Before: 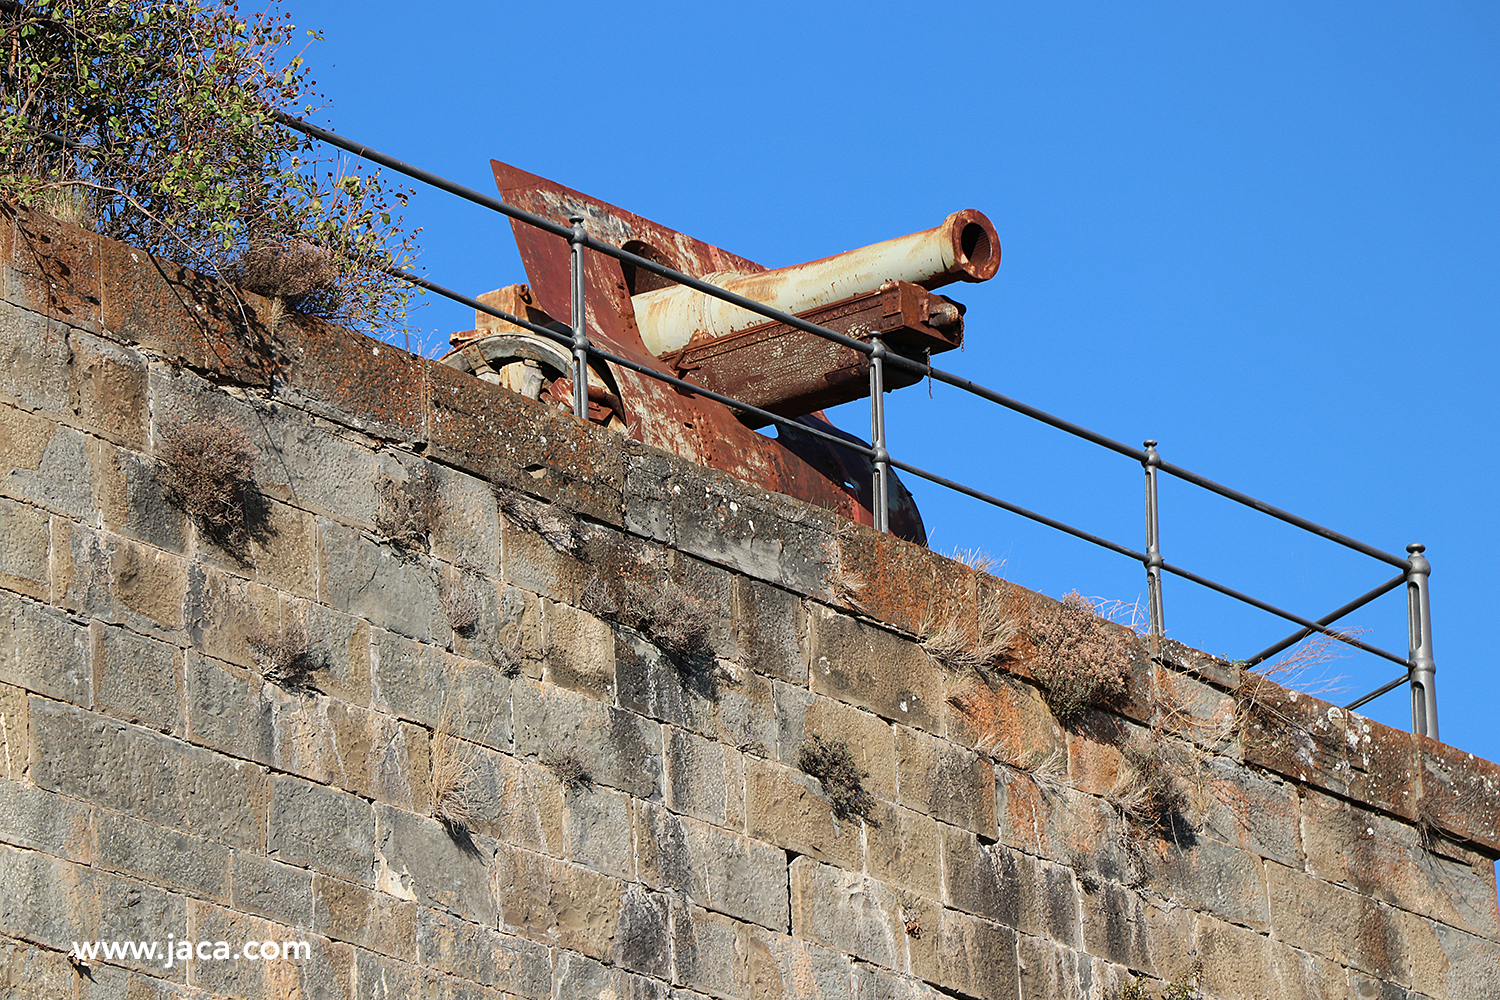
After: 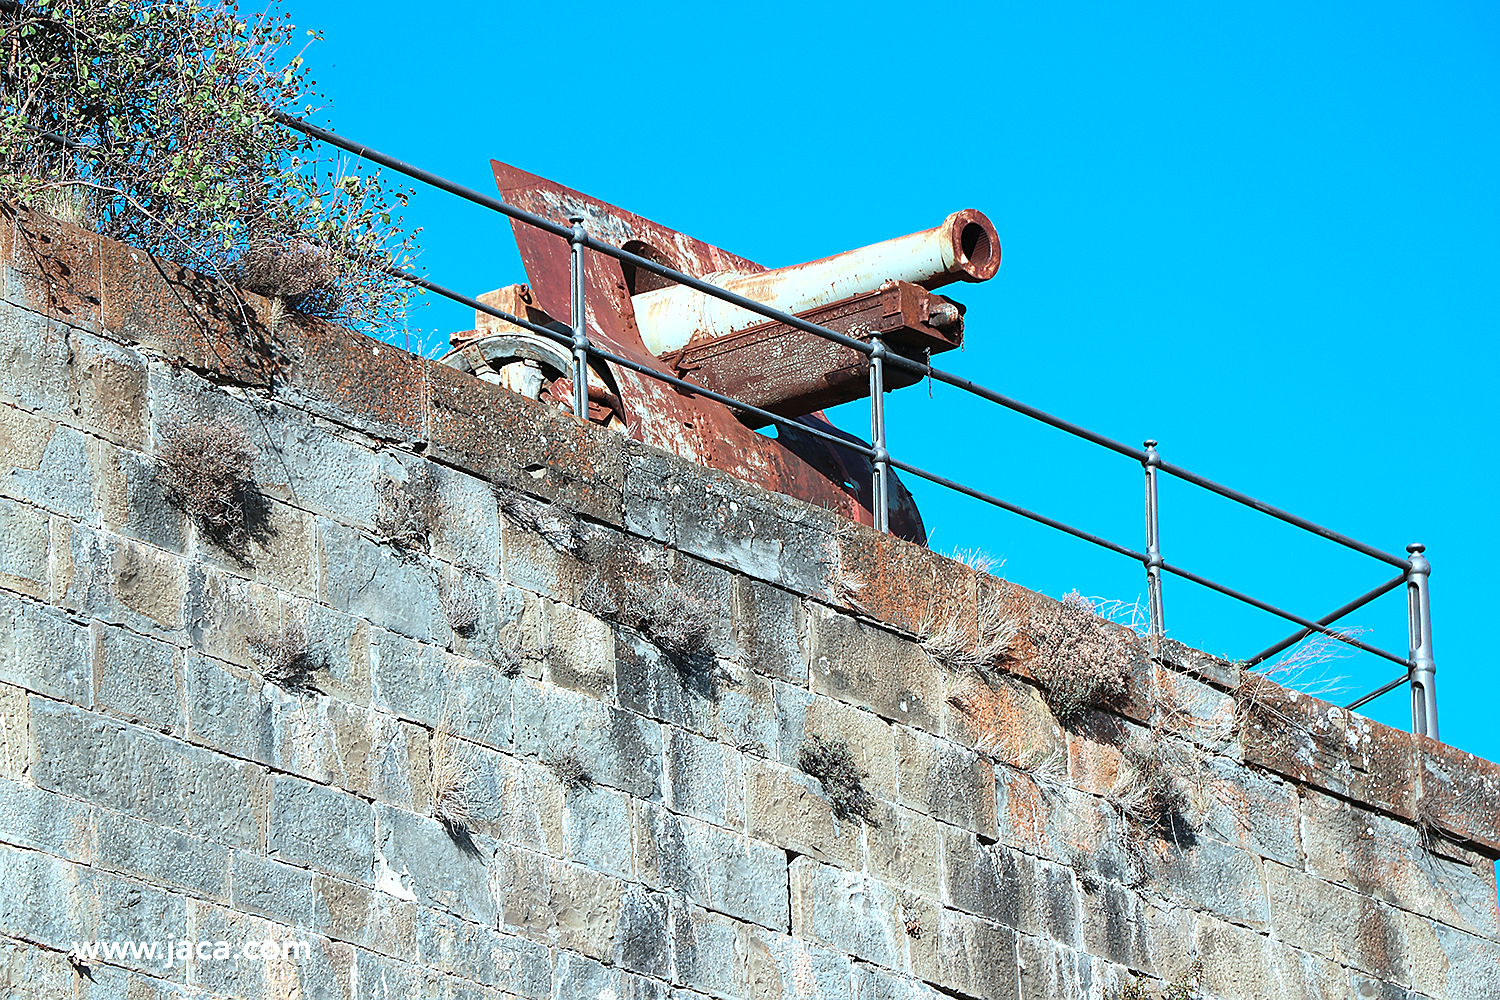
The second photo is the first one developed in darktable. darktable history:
sharpen: radius 1
exposure: black level correction 0, exposure 0.7 EV, compensate exposure bias true, compensate highlight preservation false
color correction: highlights a* -10.69, highlights b* -19.19
